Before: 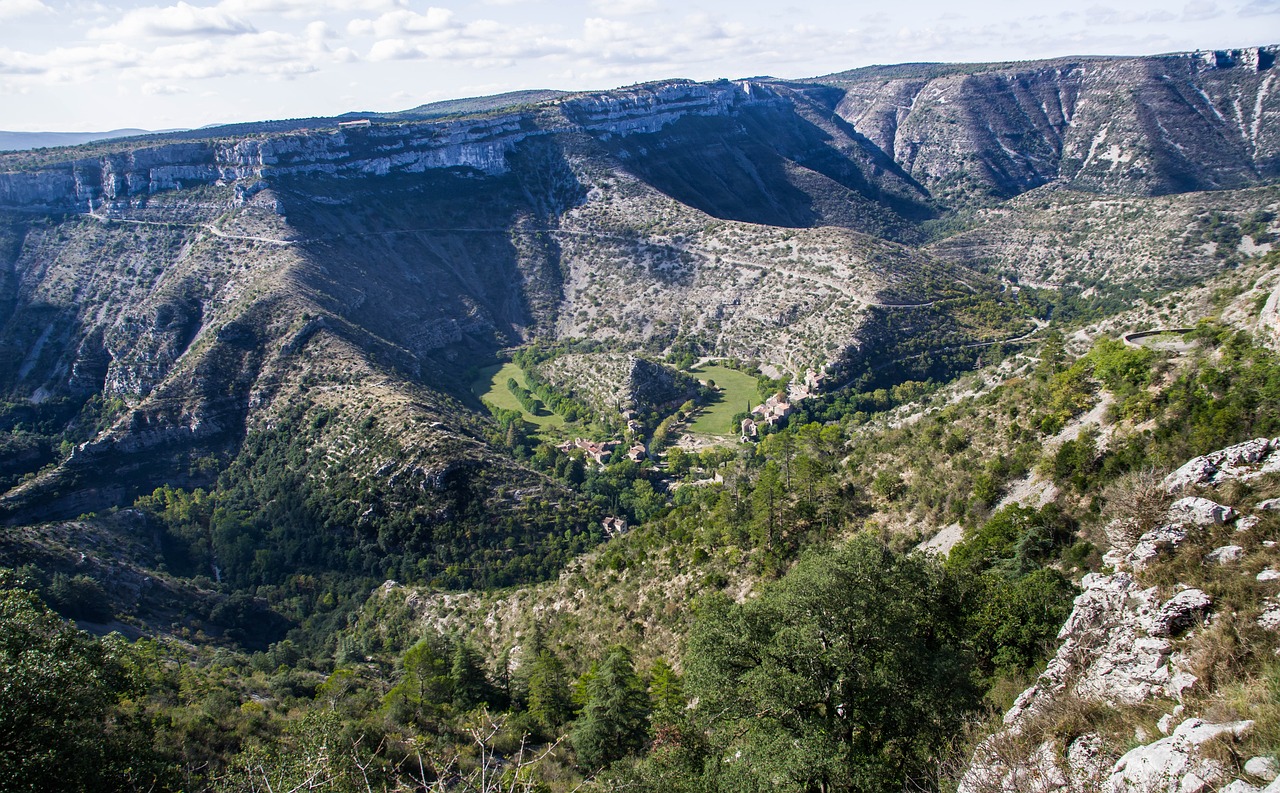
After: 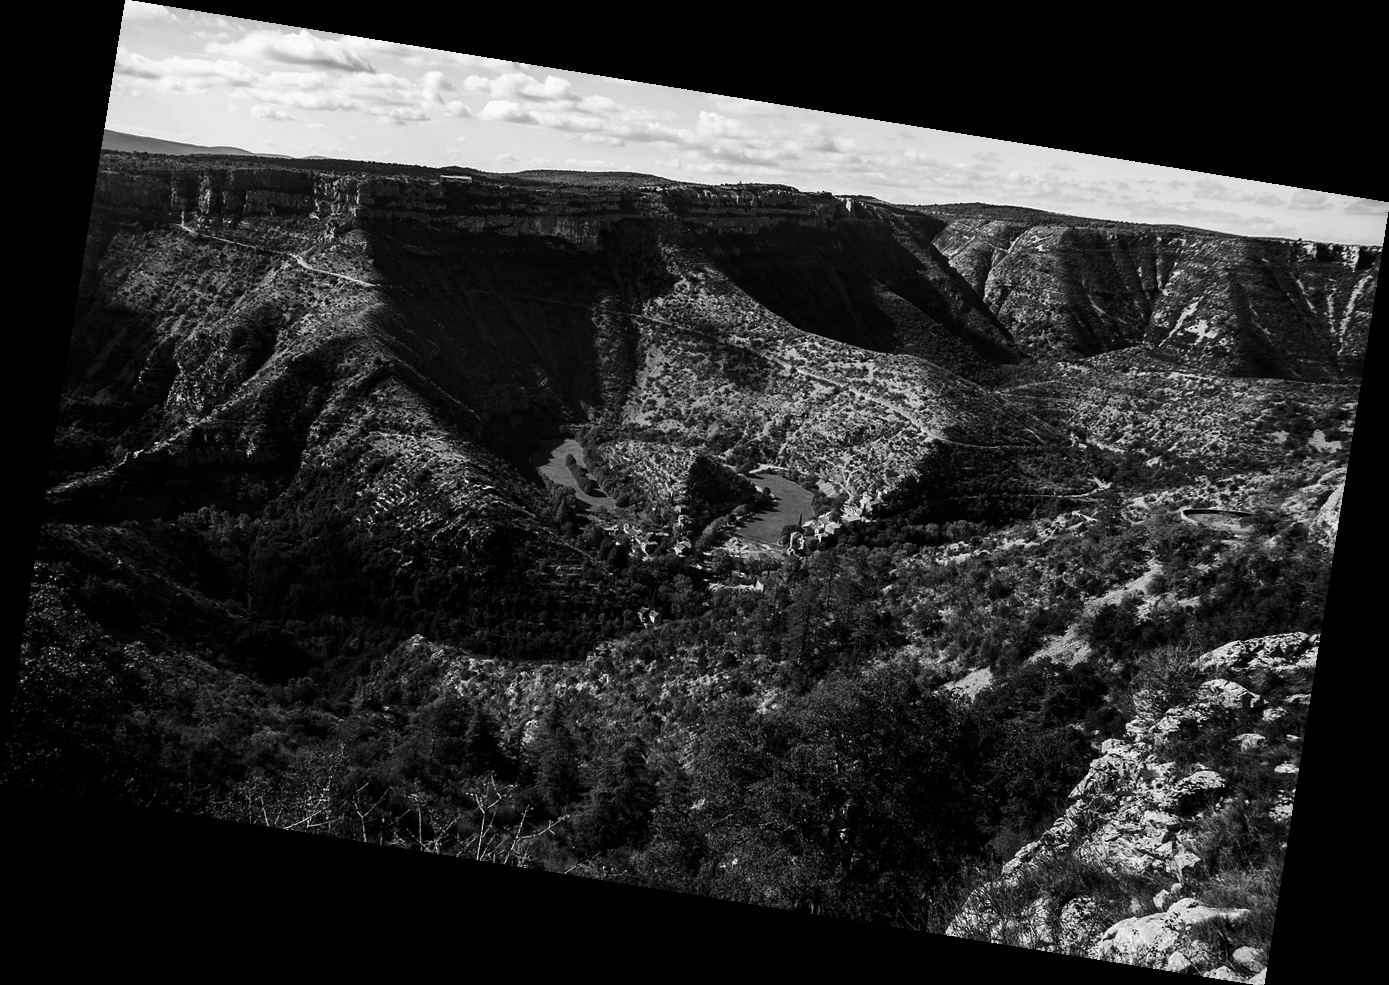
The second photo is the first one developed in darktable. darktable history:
contrast brightness saturation: contrast 0.09, brightness -0.59, saturation 0.17
rotate and perspective: rotation 9.12°, automatic cropping off
monochrome: on, module defaults
